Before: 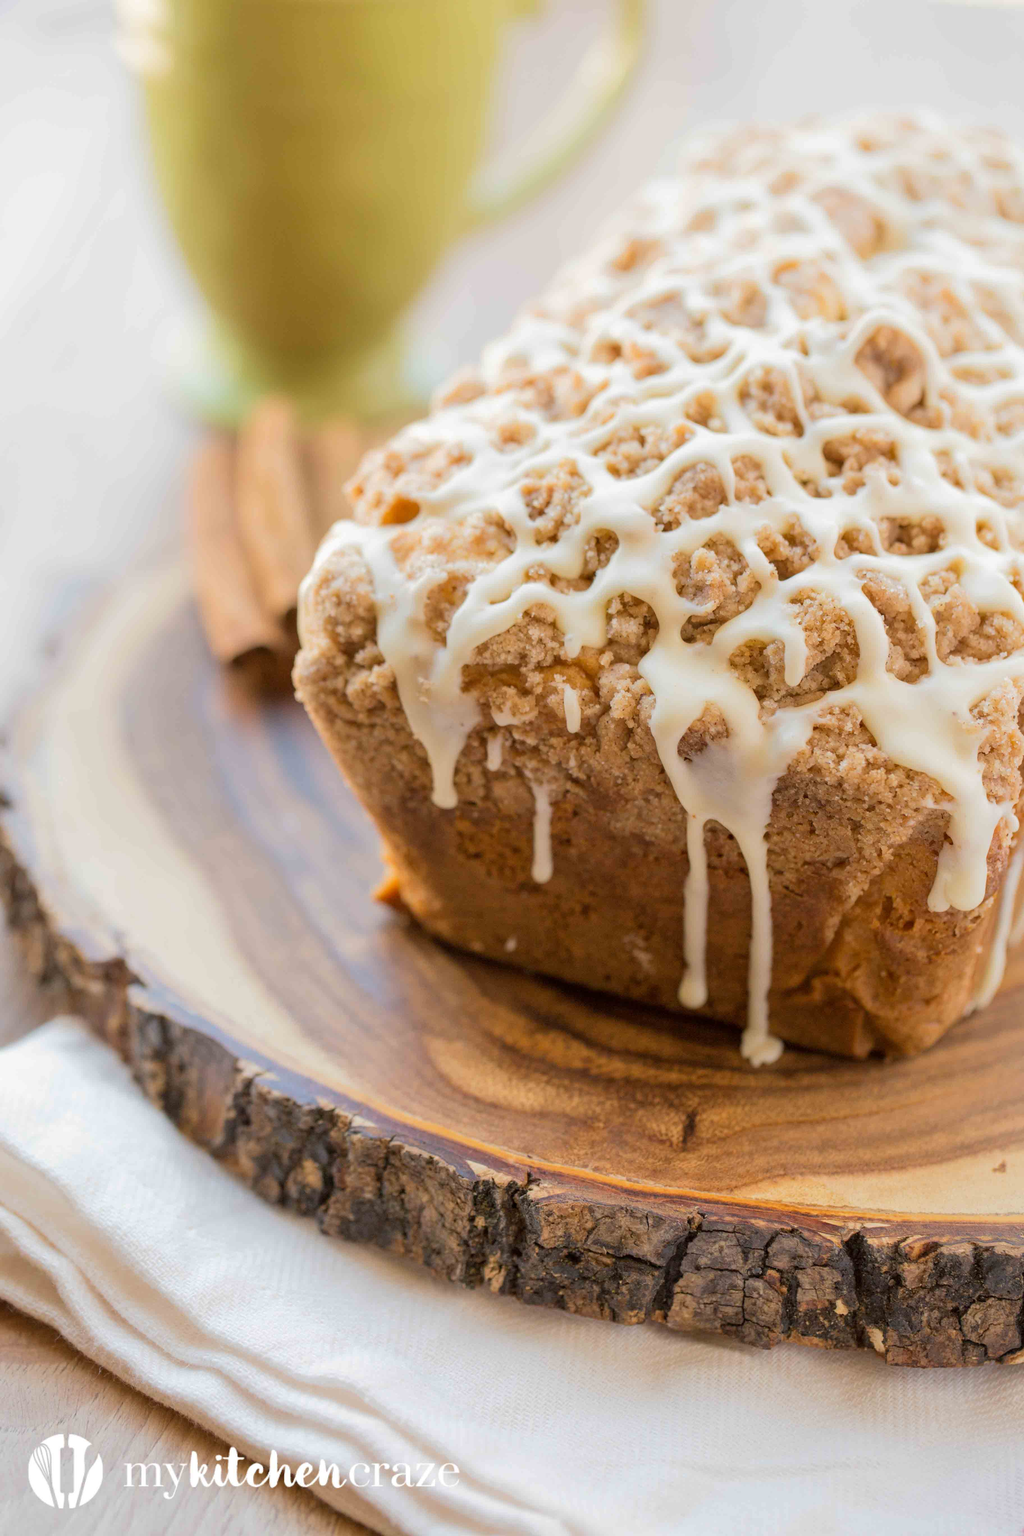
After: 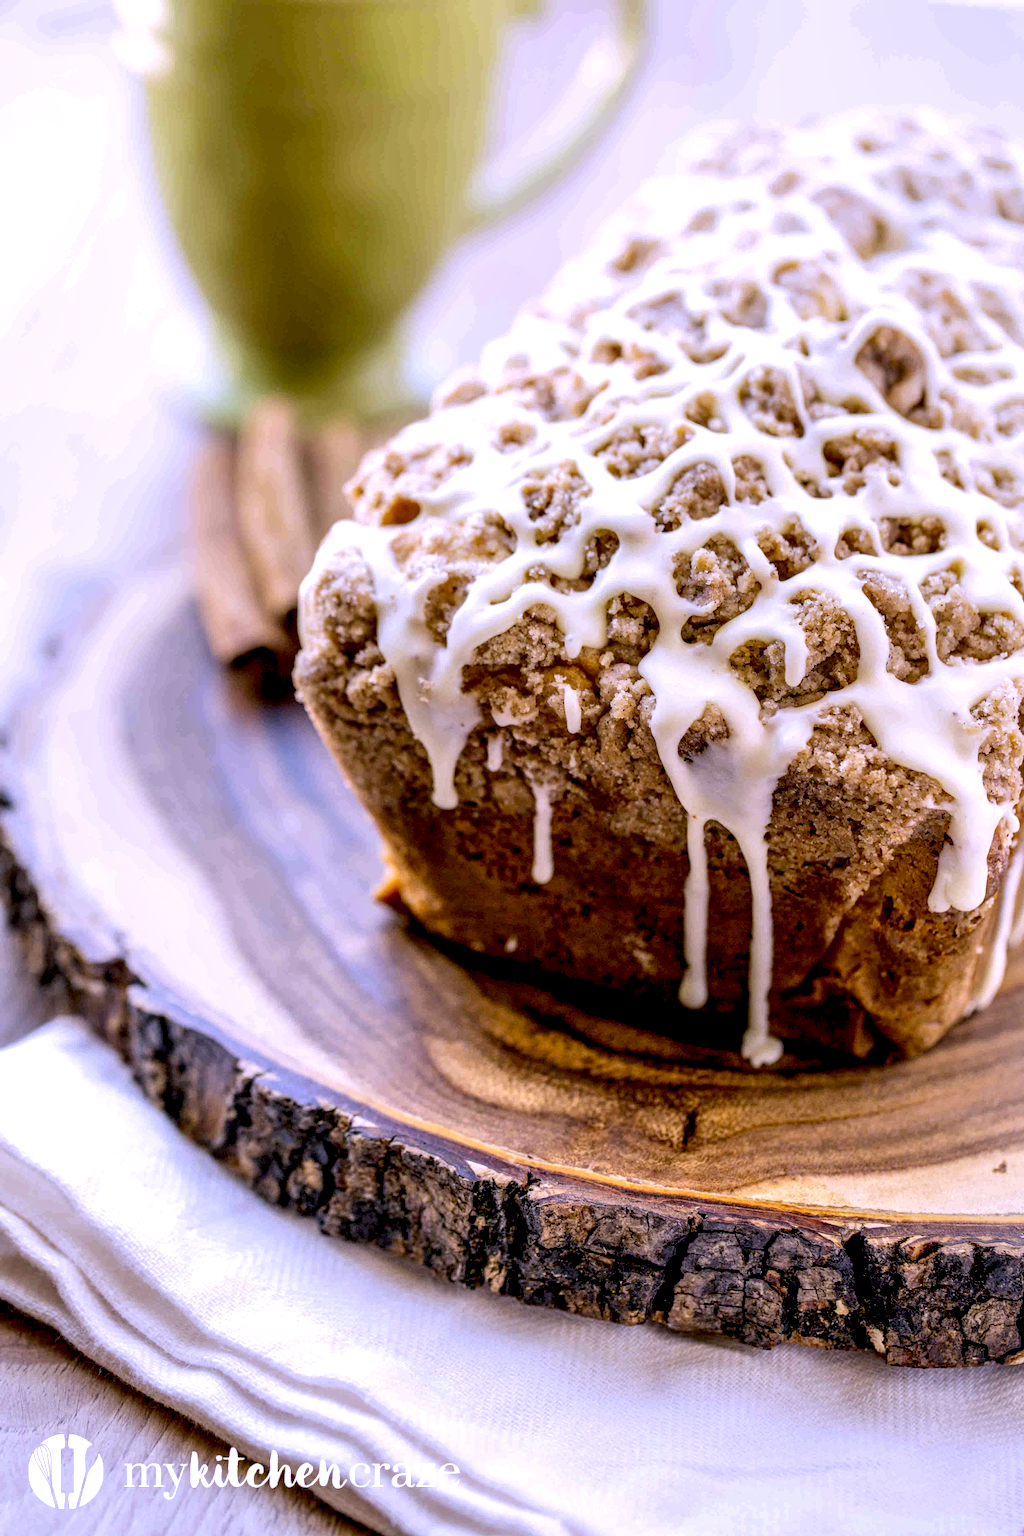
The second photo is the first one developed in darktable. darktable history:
exposure: black level correction 0.025, exposure 0.182 EV, compensate highlight preservation false
white balance: red 0.871, blue 1.249
local contrast: highlights 19%, detail 186%
color correction: highlights a* 12.23, highlights b* 5.41
